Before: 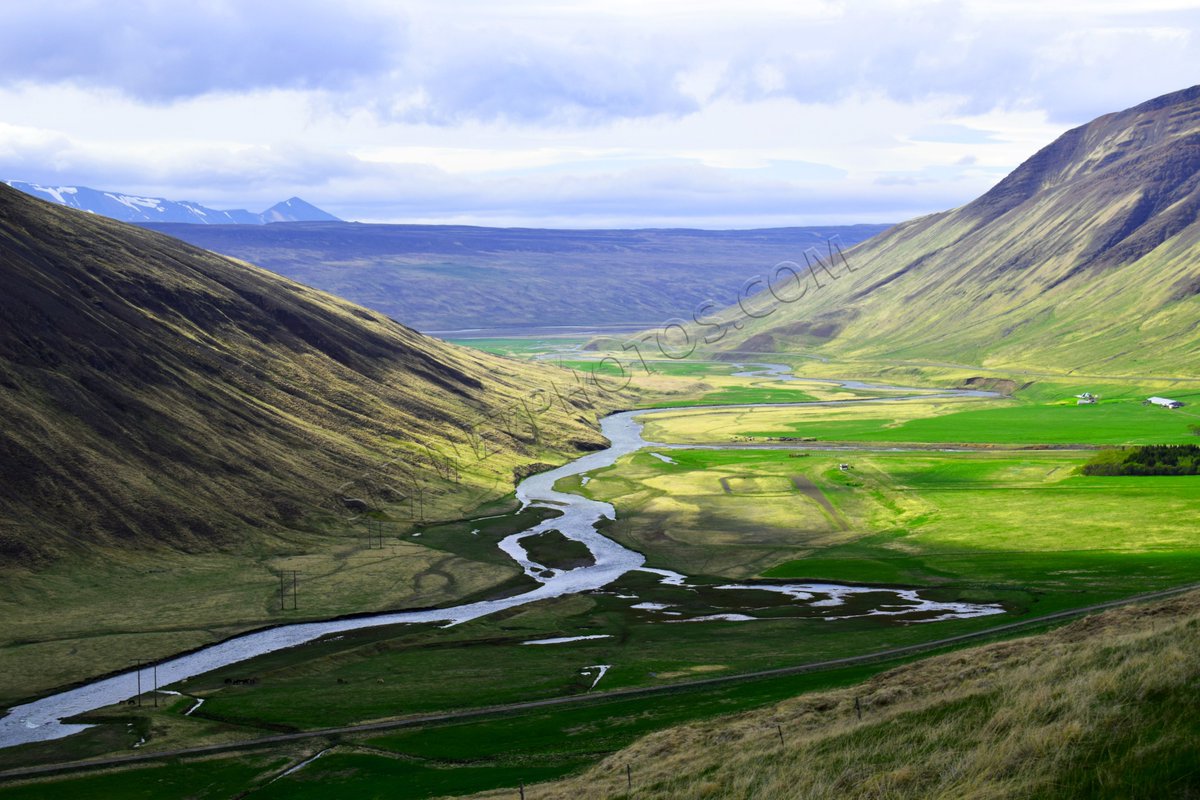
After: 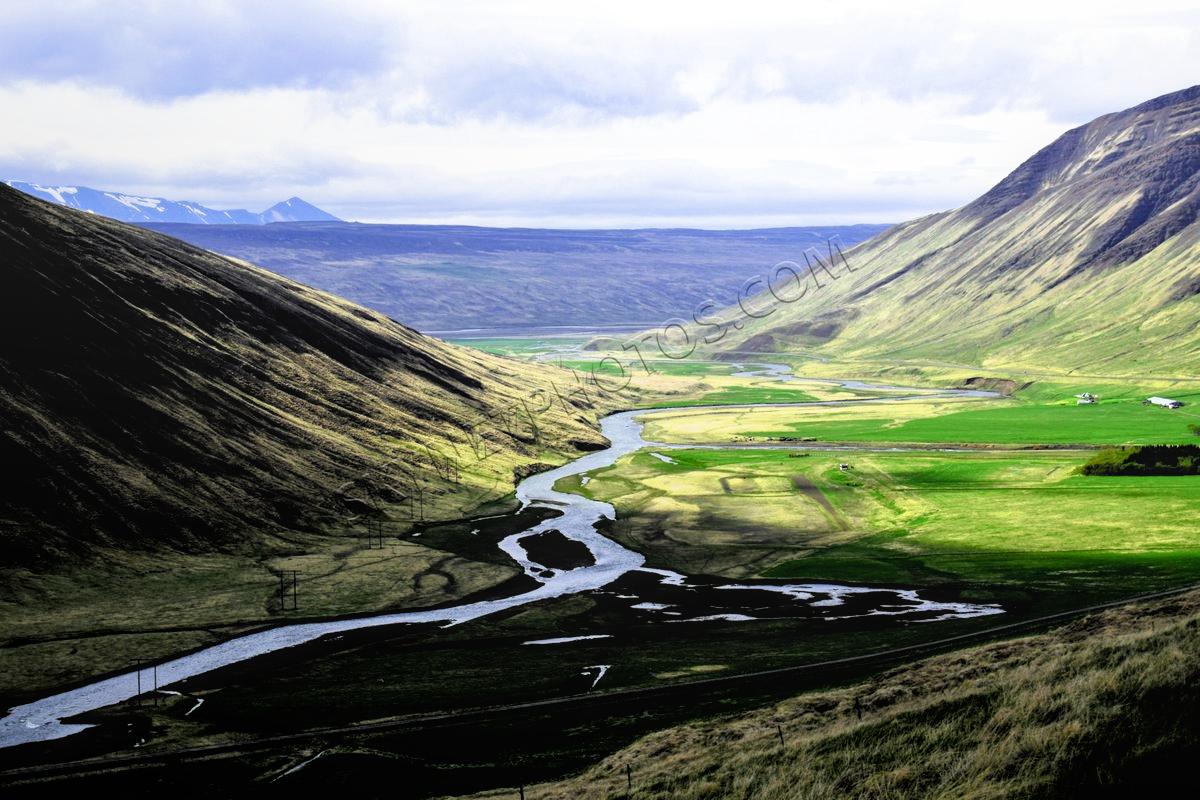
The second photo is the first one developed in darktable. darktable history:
local contrast: detail 109%
filmic rgb: black relative exposure -3.44 EV, white relative exposure 2.29 EV, hardness 3.41
